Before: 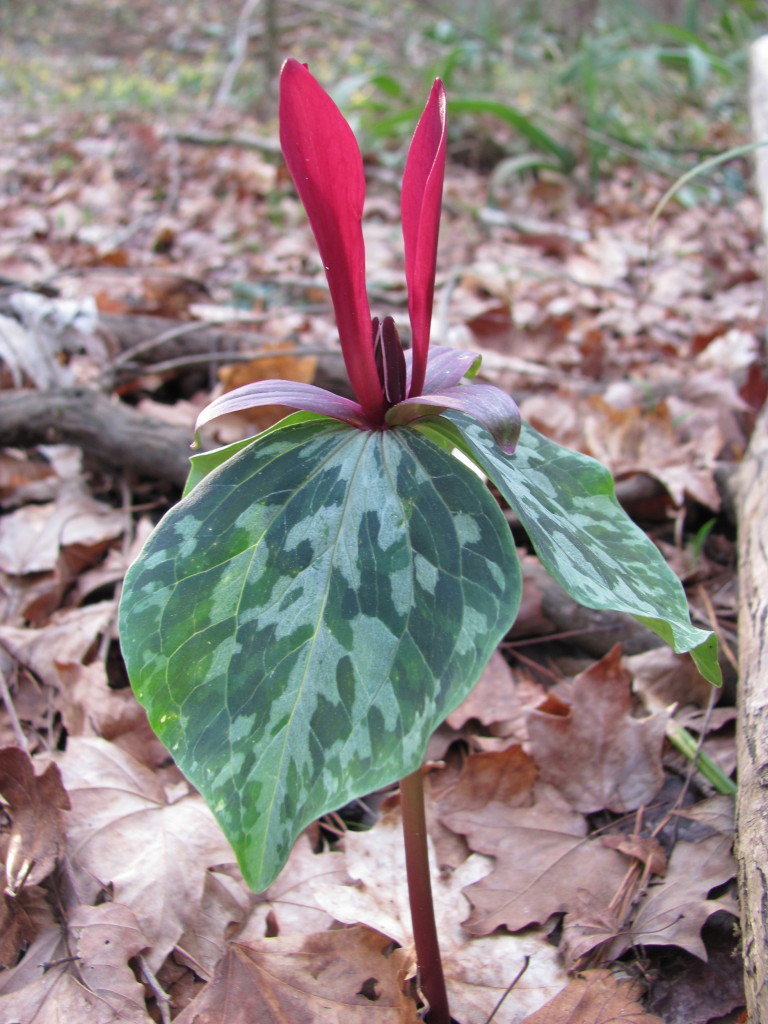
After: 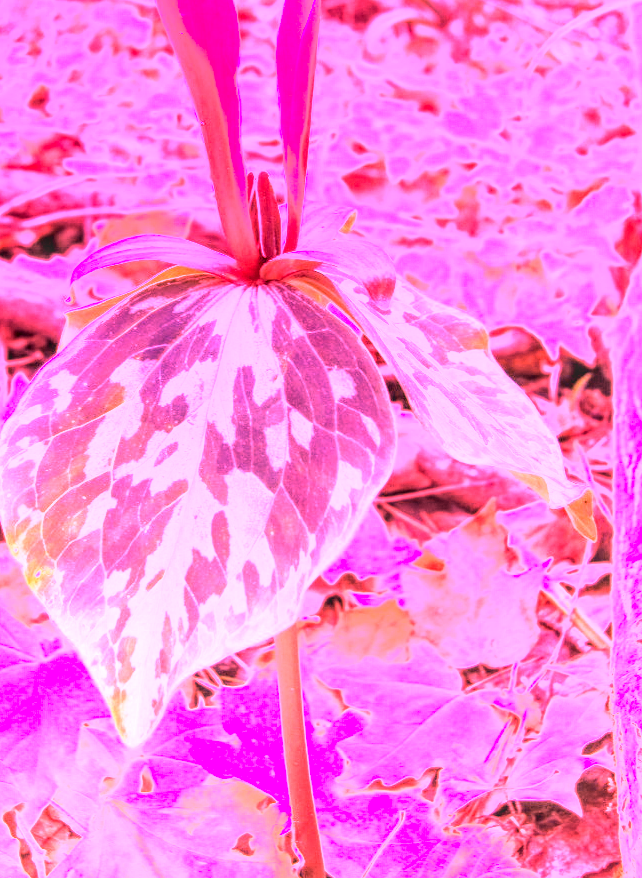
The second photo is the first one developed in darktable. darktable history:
exposure: black level correction 0.005, exposure 0.417 EV, compensate highlight preservation false
crop: left 16.315%, top 14.246%
local contrast: highlights 25%, detail 150%
white balance: red 4.26, blue 1.802
graduated density: hue 238.83°, saturation 50%
